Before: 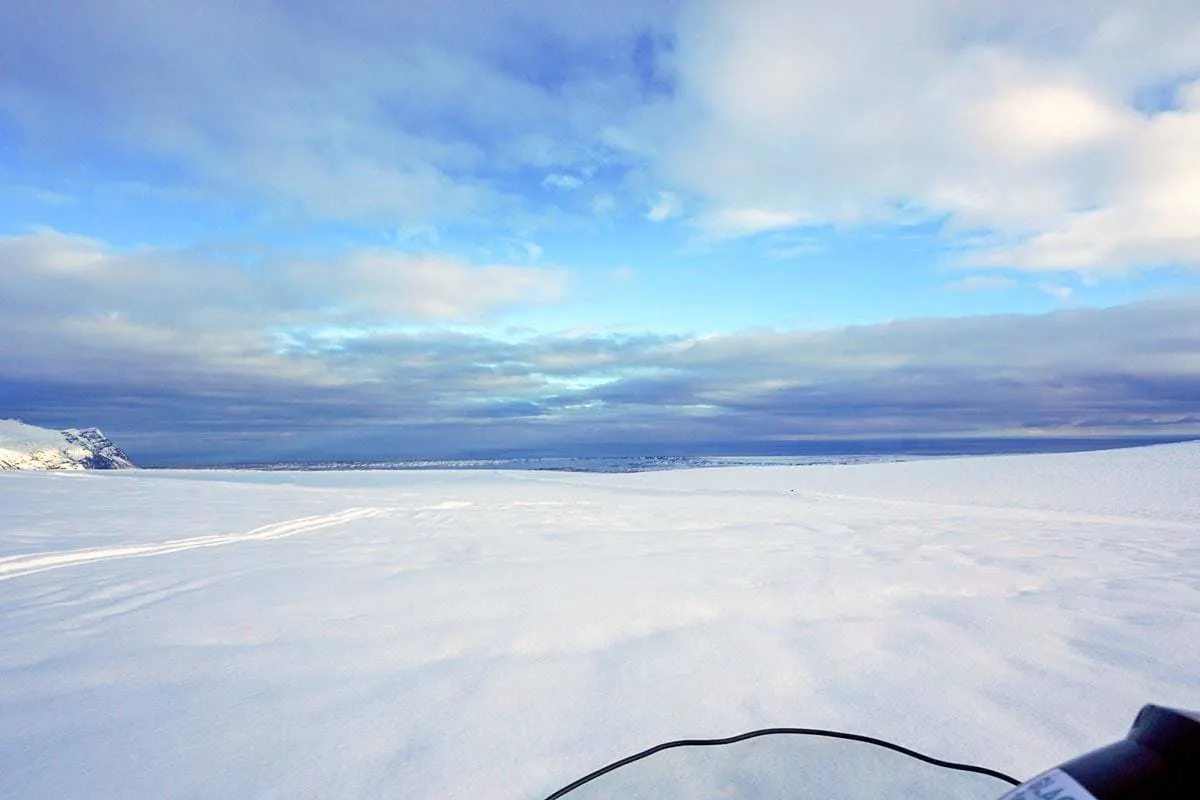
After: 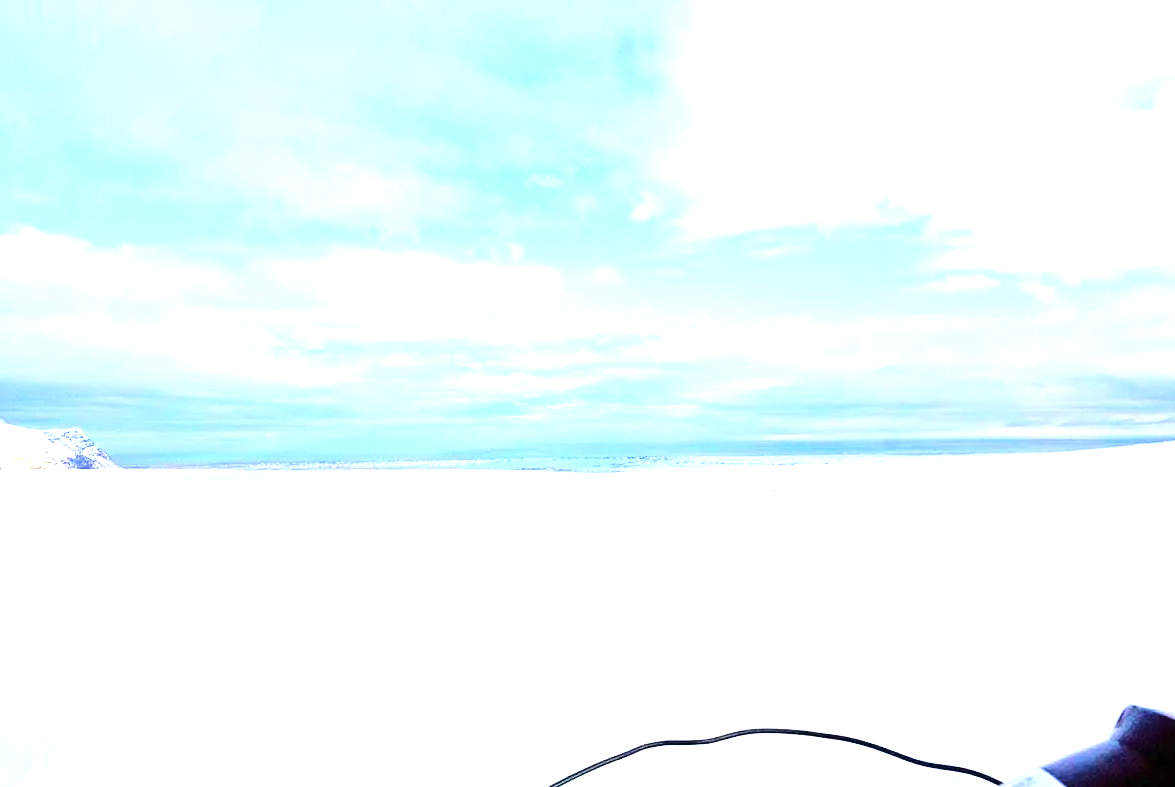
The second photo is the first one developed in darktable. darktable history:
crop and rotate: left 1.554%, right 0.511%, bottom 1.53%
base curve: curves: ch0 [(0, 0) (0.036, 0.025) (0.121, 0.166) (0.206, 0.329) (0.605, 0.79) (1, 1)]
exposure: black level correction 0, exposure 1.927 EV, compensate exposure bias true, compensate highlight preservation false
